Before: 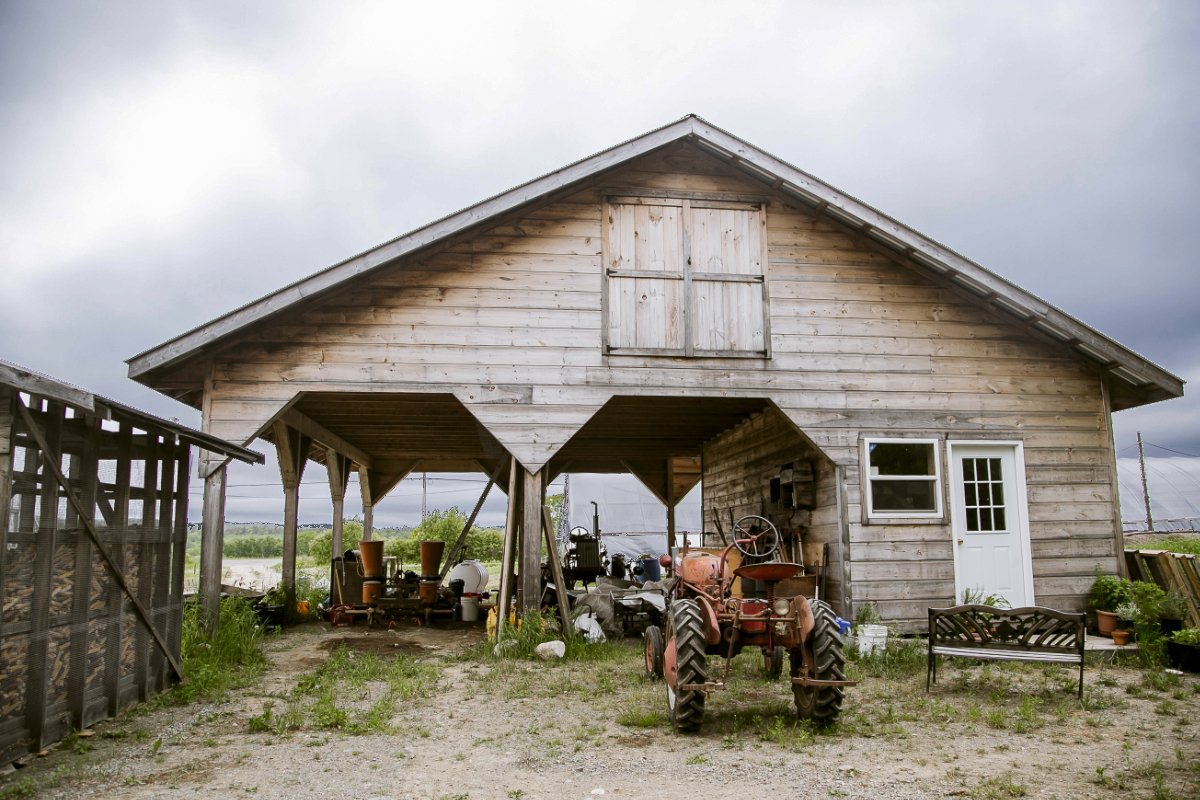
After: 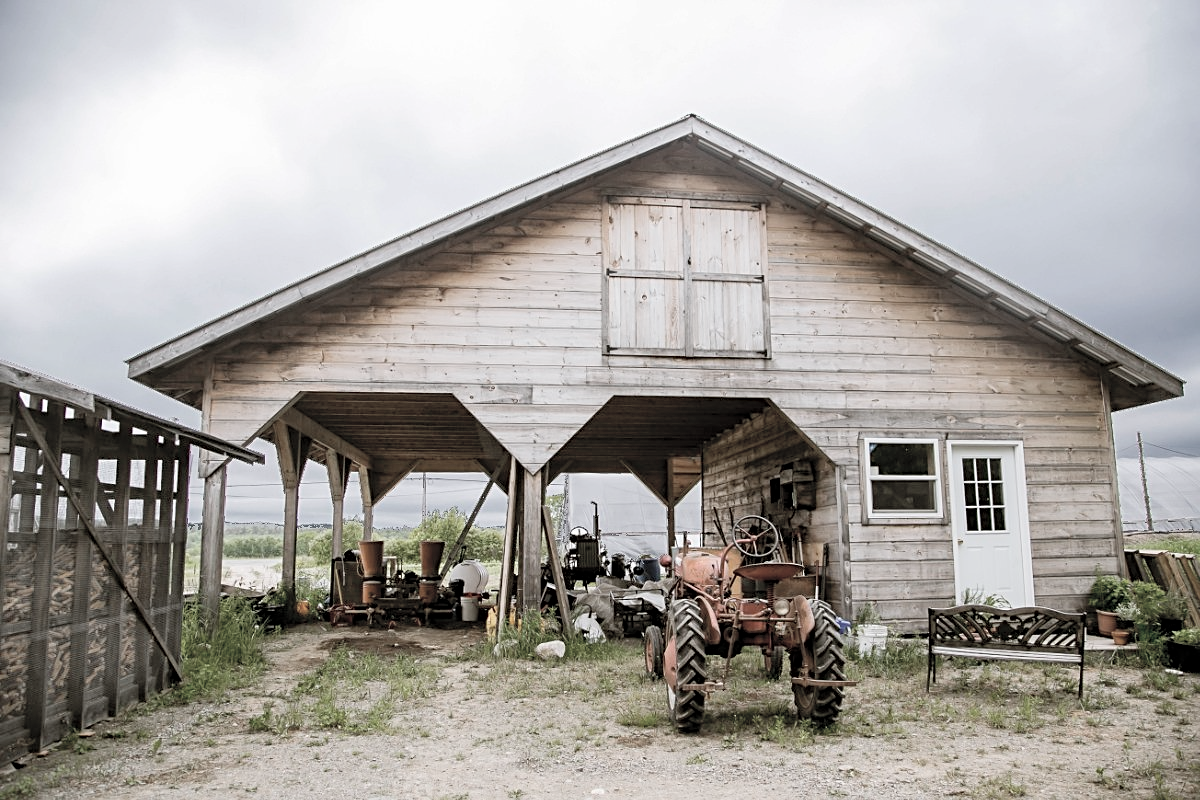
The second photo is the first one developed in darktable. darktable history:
sharpen: radius 2.529, amount 0.323
contrast brightness saturation: brightness 0.18, saturation -0.5
